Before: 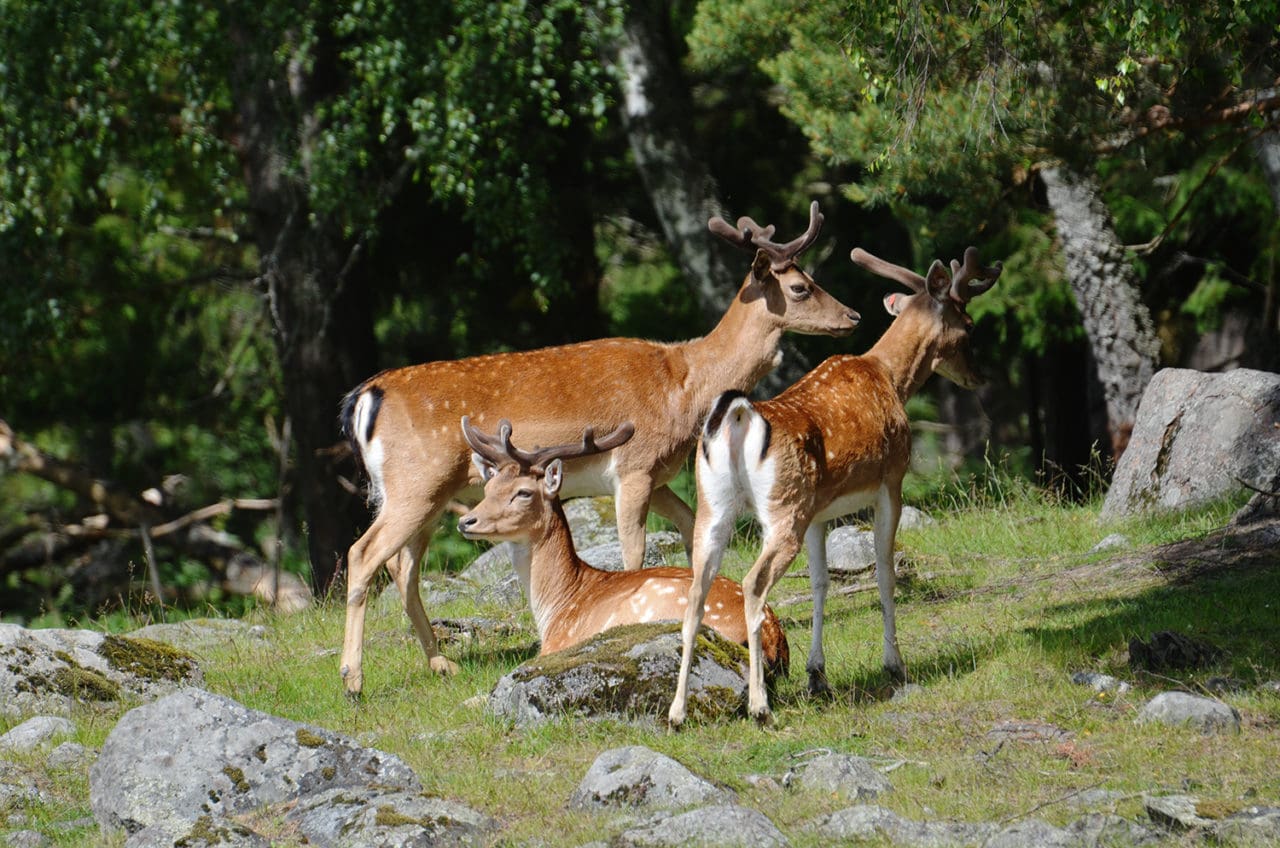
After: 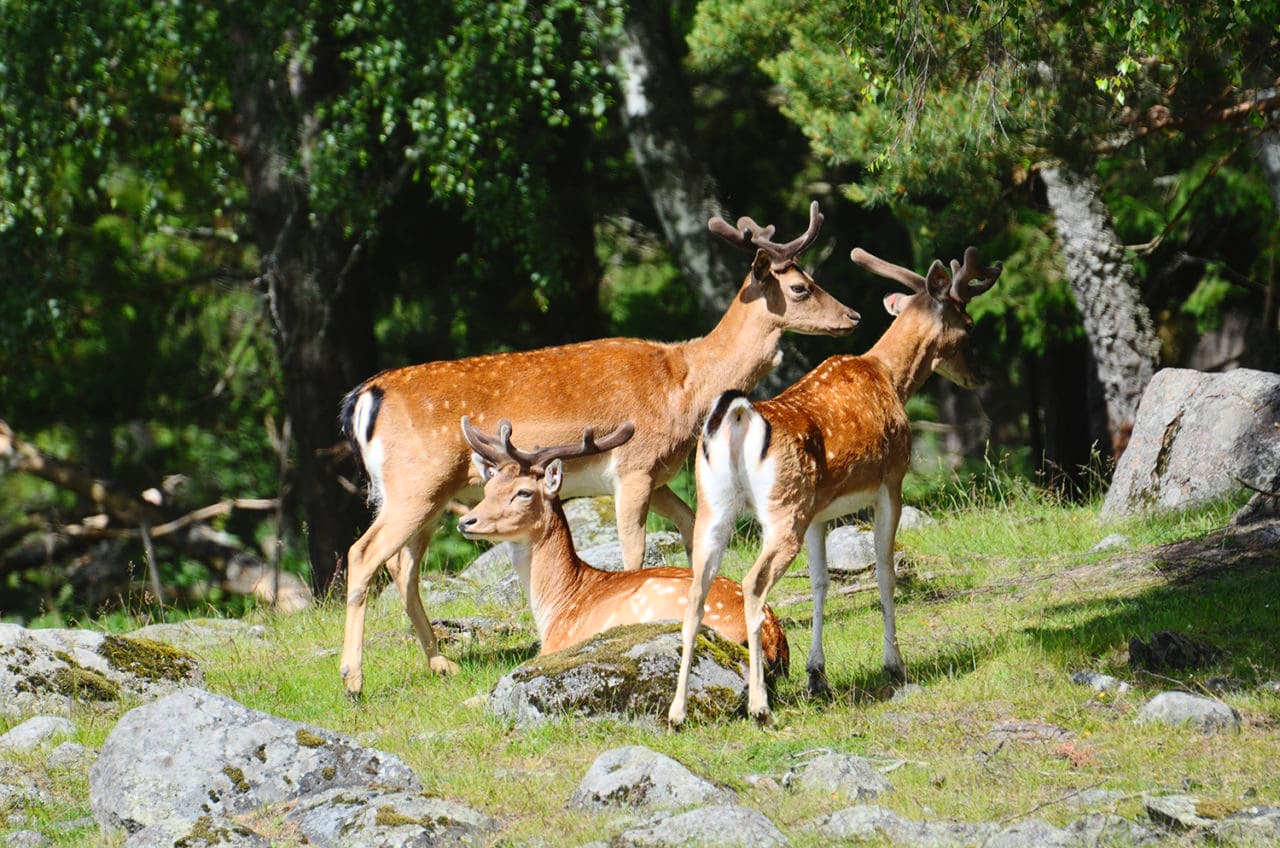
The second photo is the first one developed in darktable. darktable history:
rotate and perspective: automatic cropping off
contrast brightness saturation: contrast 0.2, brightness 0.16, saturation 0.22
